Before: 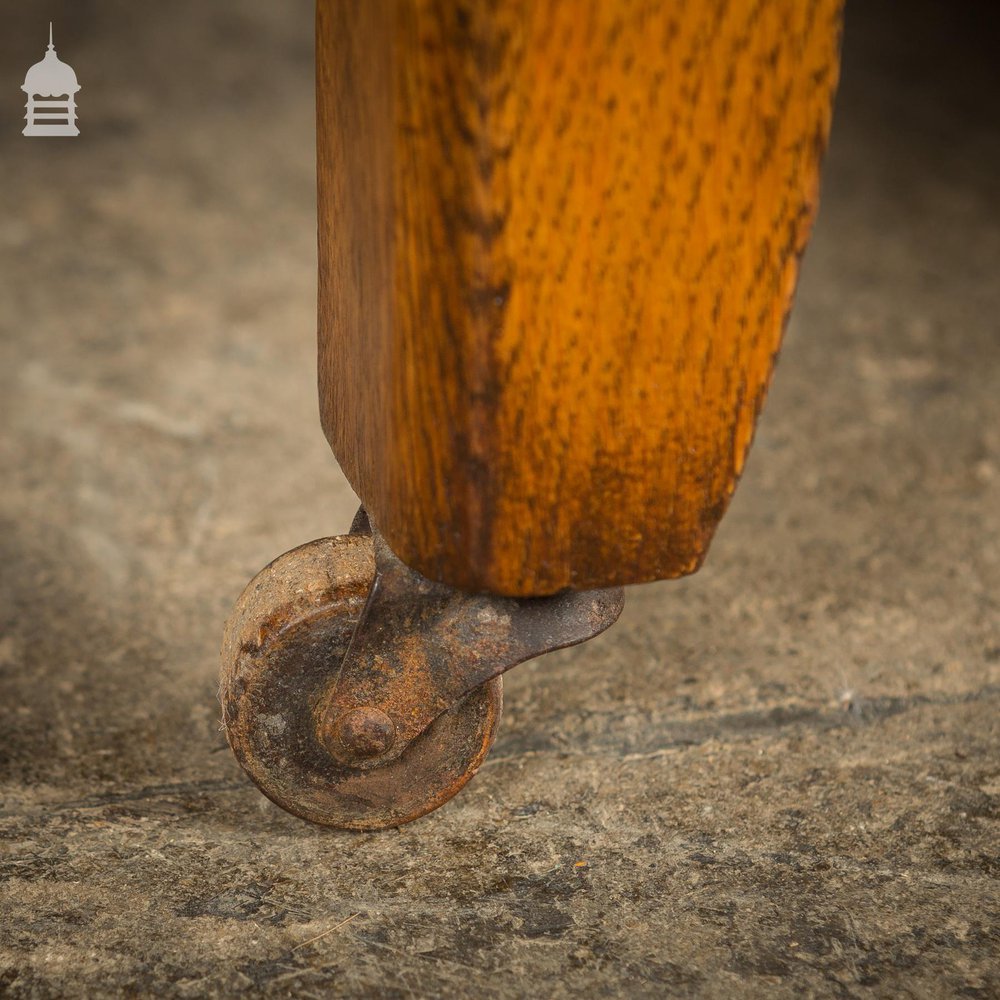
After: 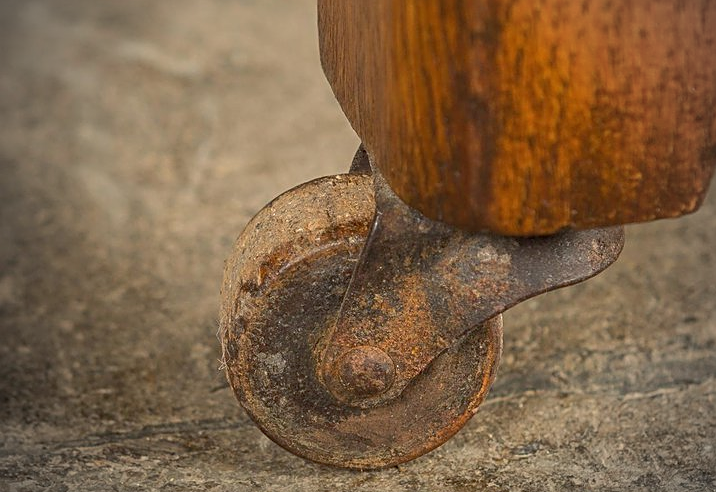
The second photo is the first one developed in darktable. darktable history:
crop: top 36.159%, right 28.365%, bottom 14.587%
shadows and highlights: on, module defaults
sharpen: on, module defaults
vignetting: fall-off start 73.67%
